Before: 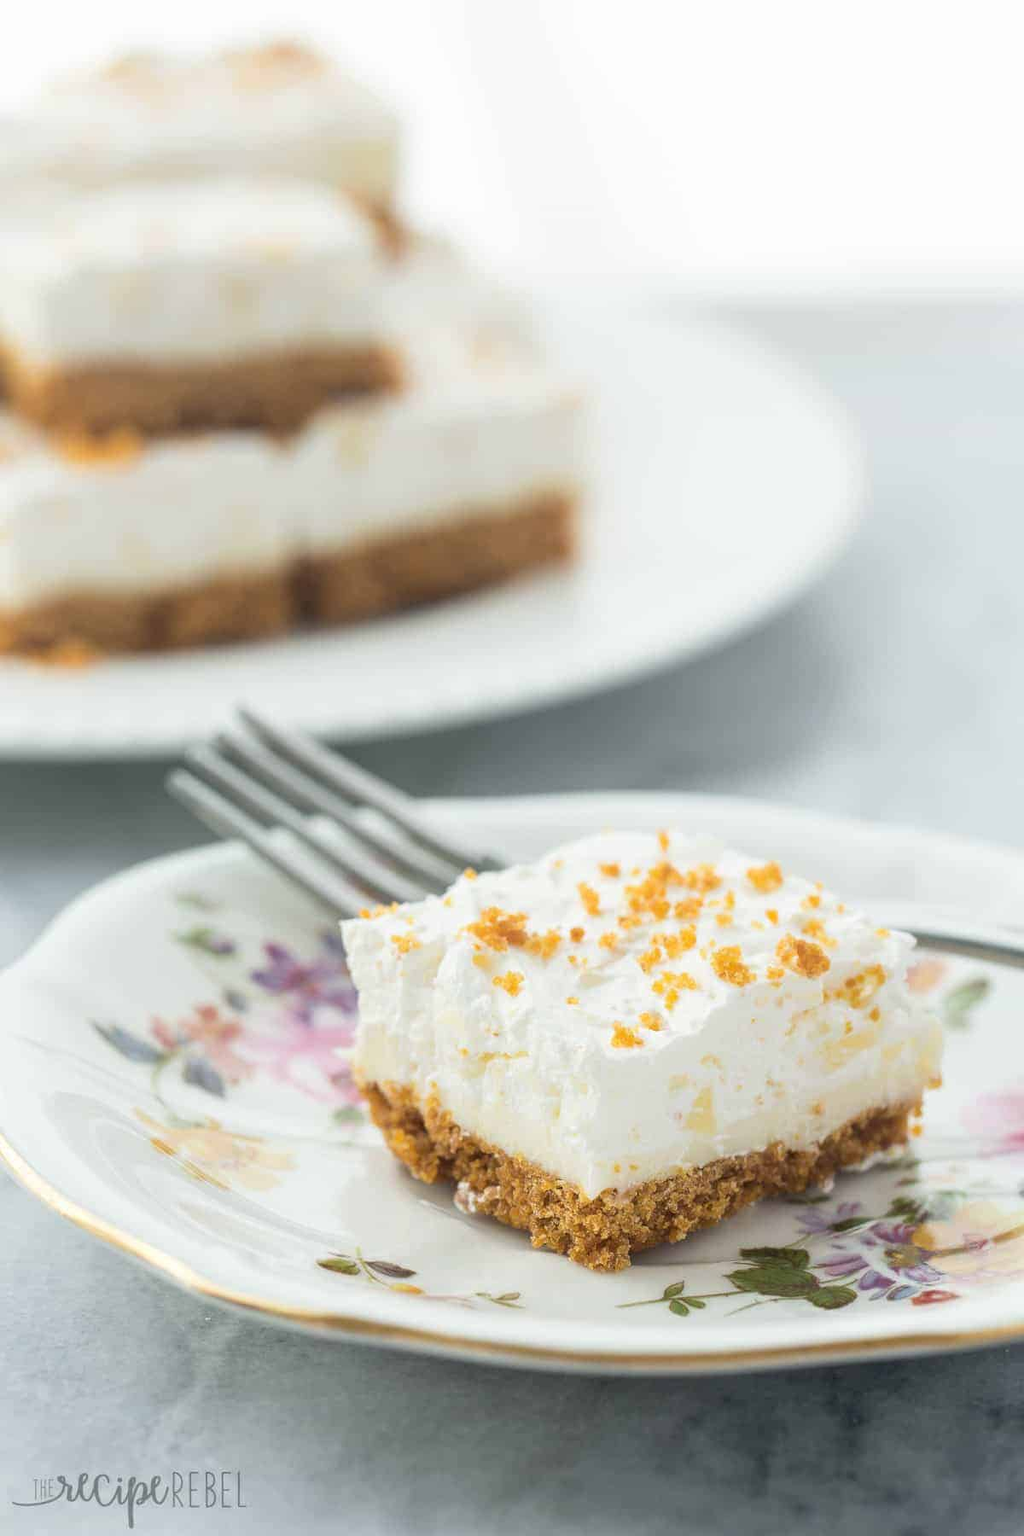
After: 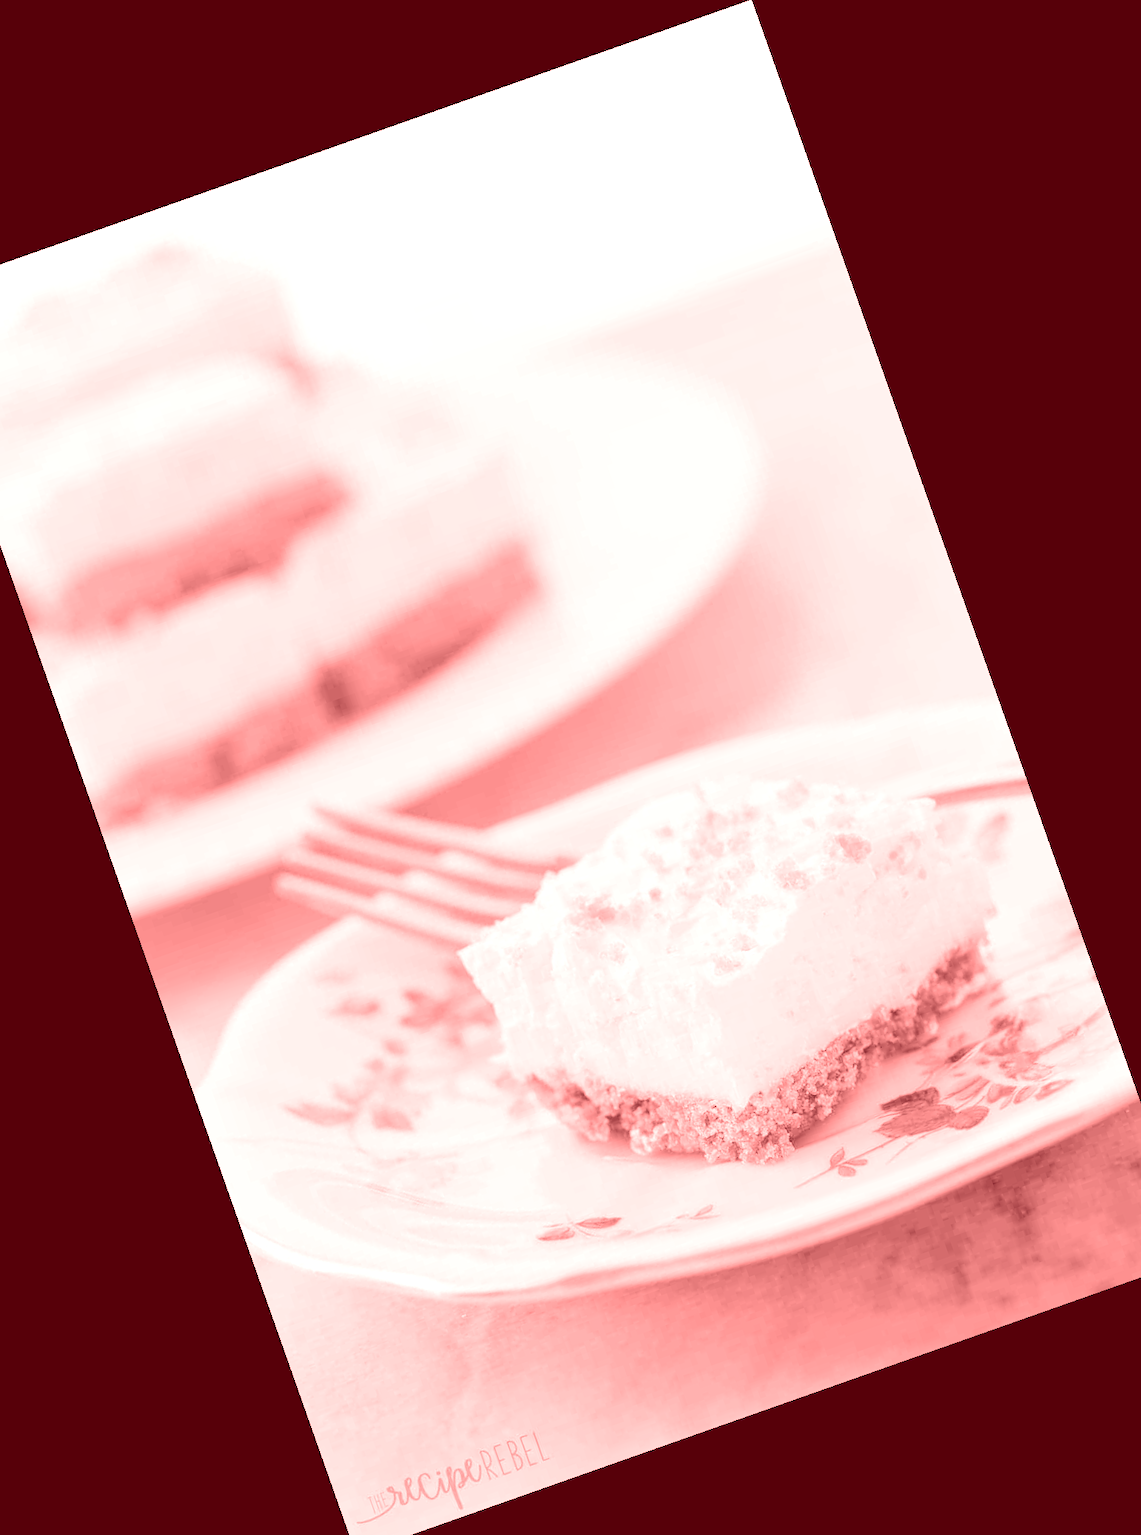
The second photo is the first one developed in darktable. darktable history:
crop and rotate: angle 19.43°, left 6.812%, right 4.125%, bottom 1.087%
colorize: saturation 60%, source mix 100%
tone curve: curves: ch0 [(0, 0) (0.26, 0.424) (0.417, 0.585) (1, 1)]
